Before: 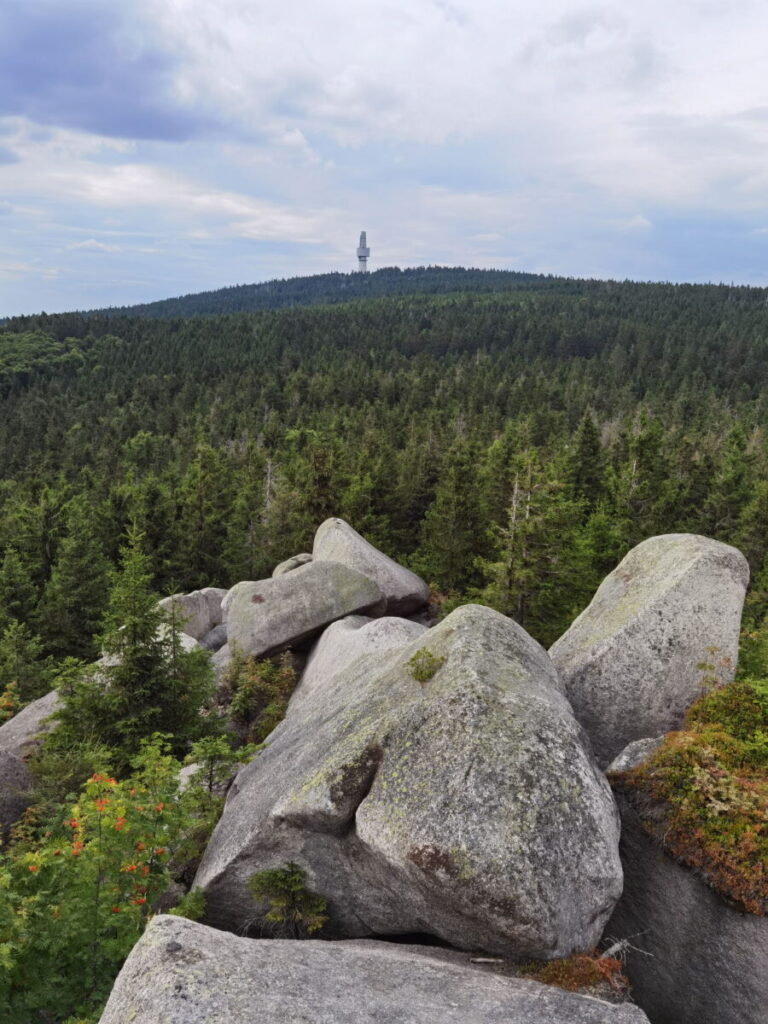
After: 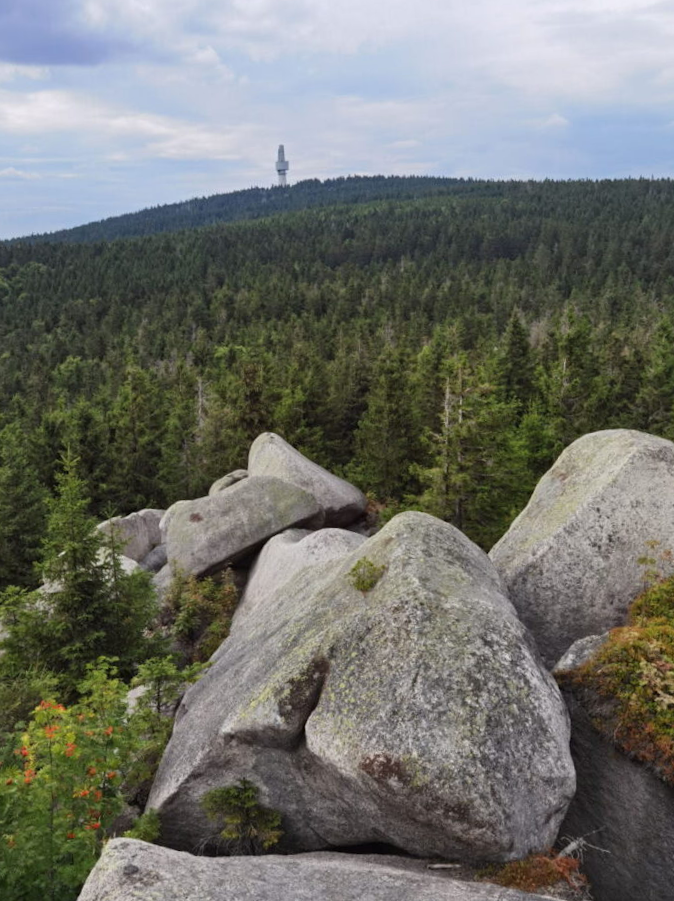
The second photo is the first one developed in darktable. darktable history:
crop and rotate: angle 3.12°, left 5.873%, top 5.704%
